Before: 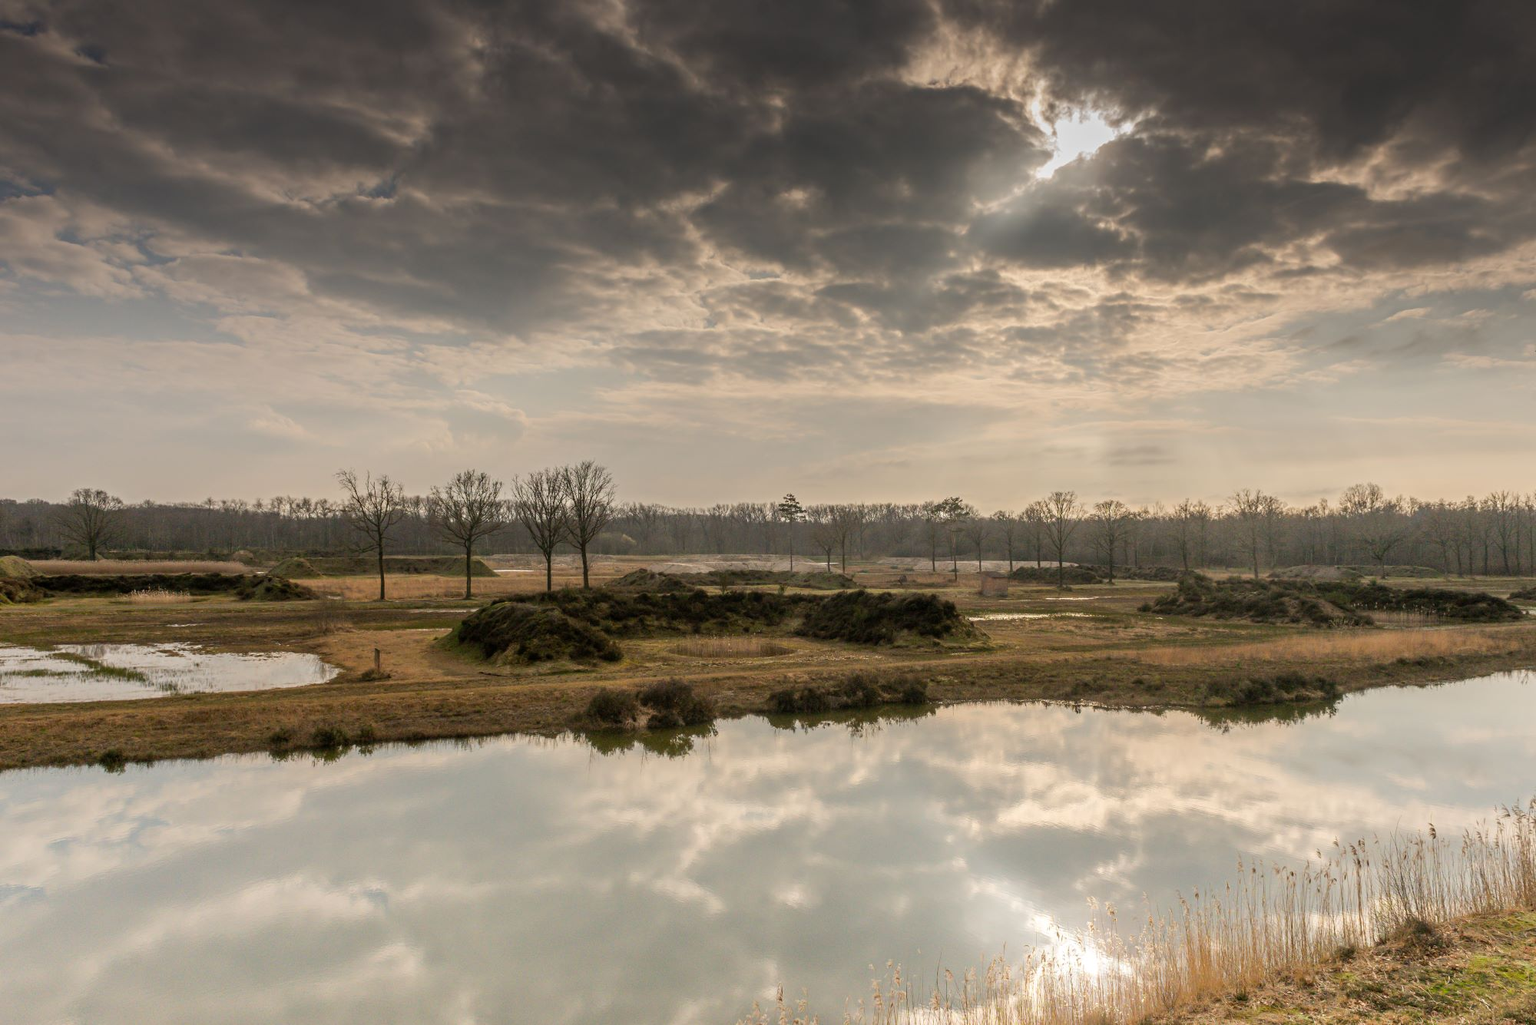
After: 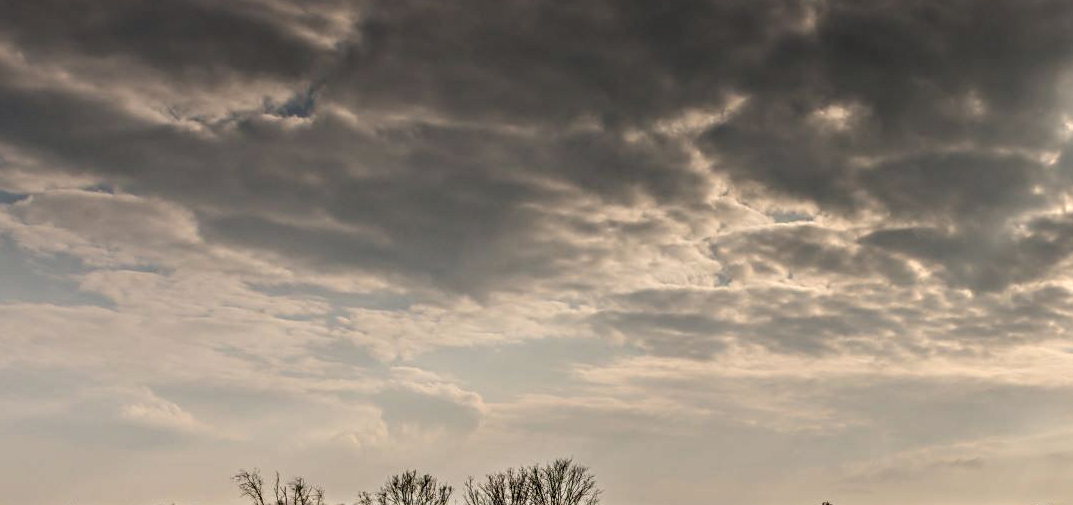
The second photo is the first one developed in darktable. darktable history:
local contrast: highlights 40%, shadows 60%, detail 136%, midtone range 0.514
contrast equalizer: octaves 7, y [[0.528, 0.548, 0.563, 0.562, 0.546, 0.526], [0.55 ×6], [0 ×6], [0 ×6], [0 ×6]]
sharpen: amount 0.2
crop: left 10.121%, top 10.631%, right 36.218%, bottom 51.526%
